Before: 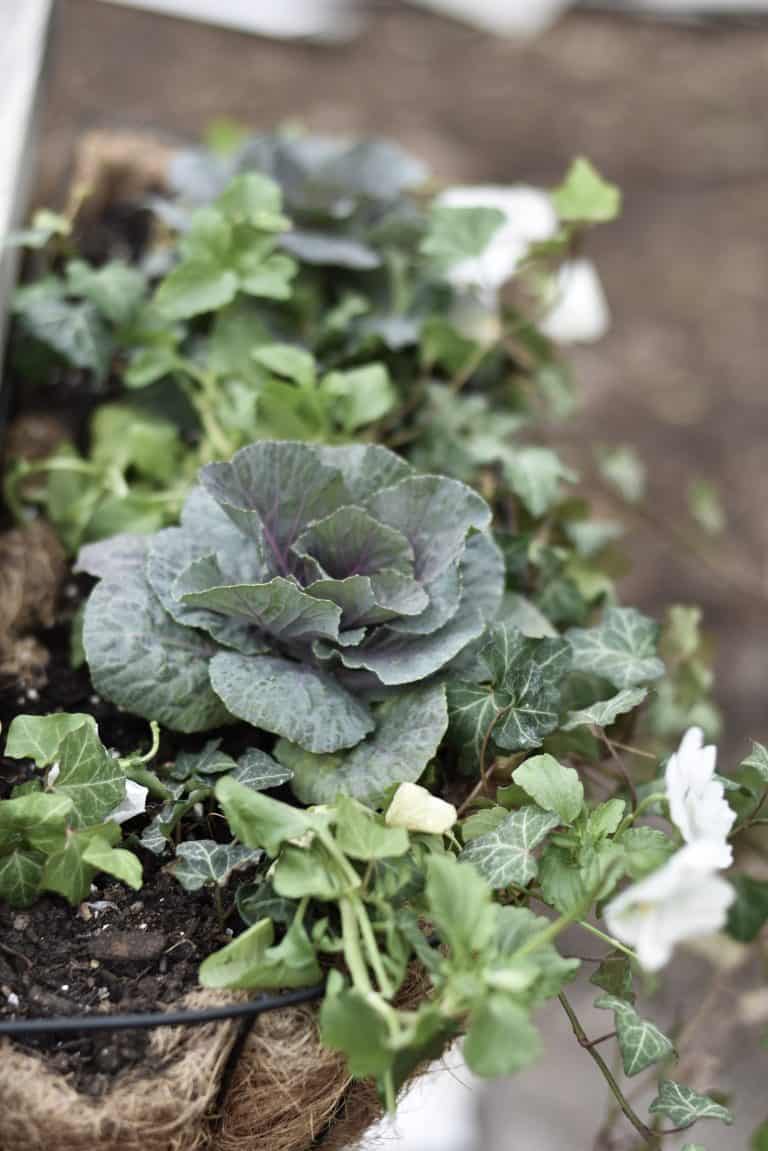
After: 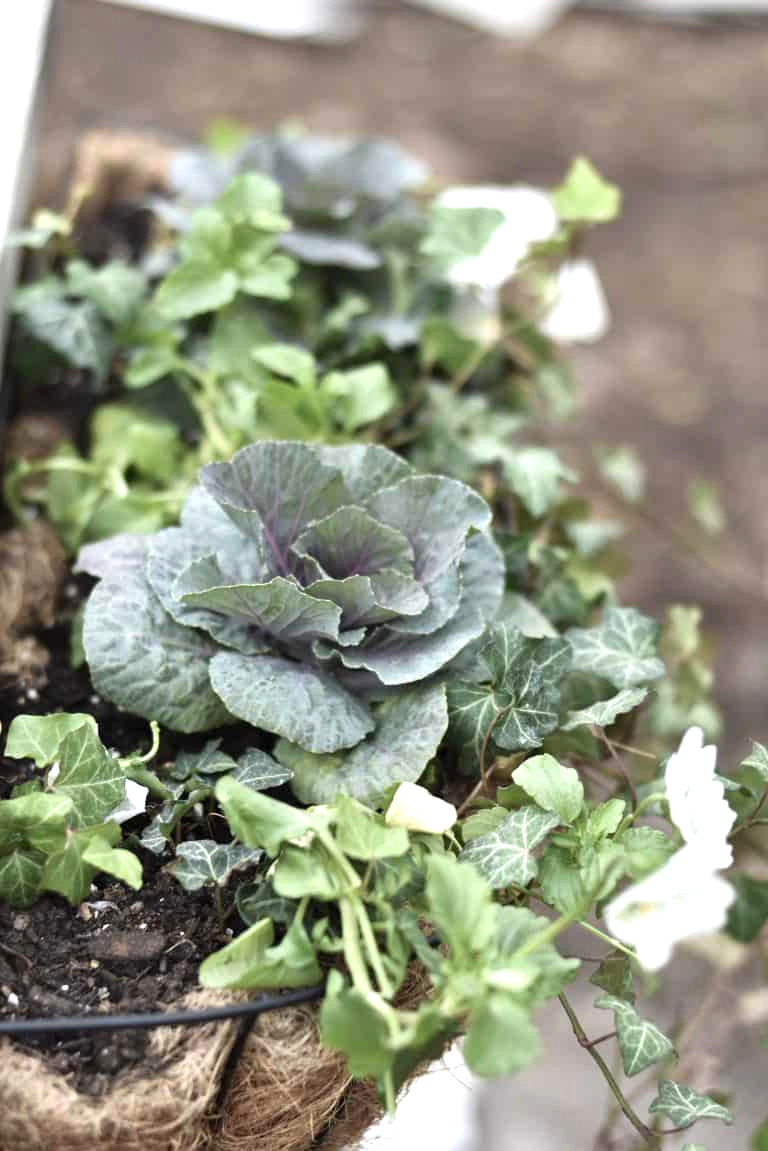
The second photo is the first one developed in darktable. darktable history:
exposure: black level correction 0, exposure 0.598 EV, compensate exposure bias true, compensate highlight preservation false
